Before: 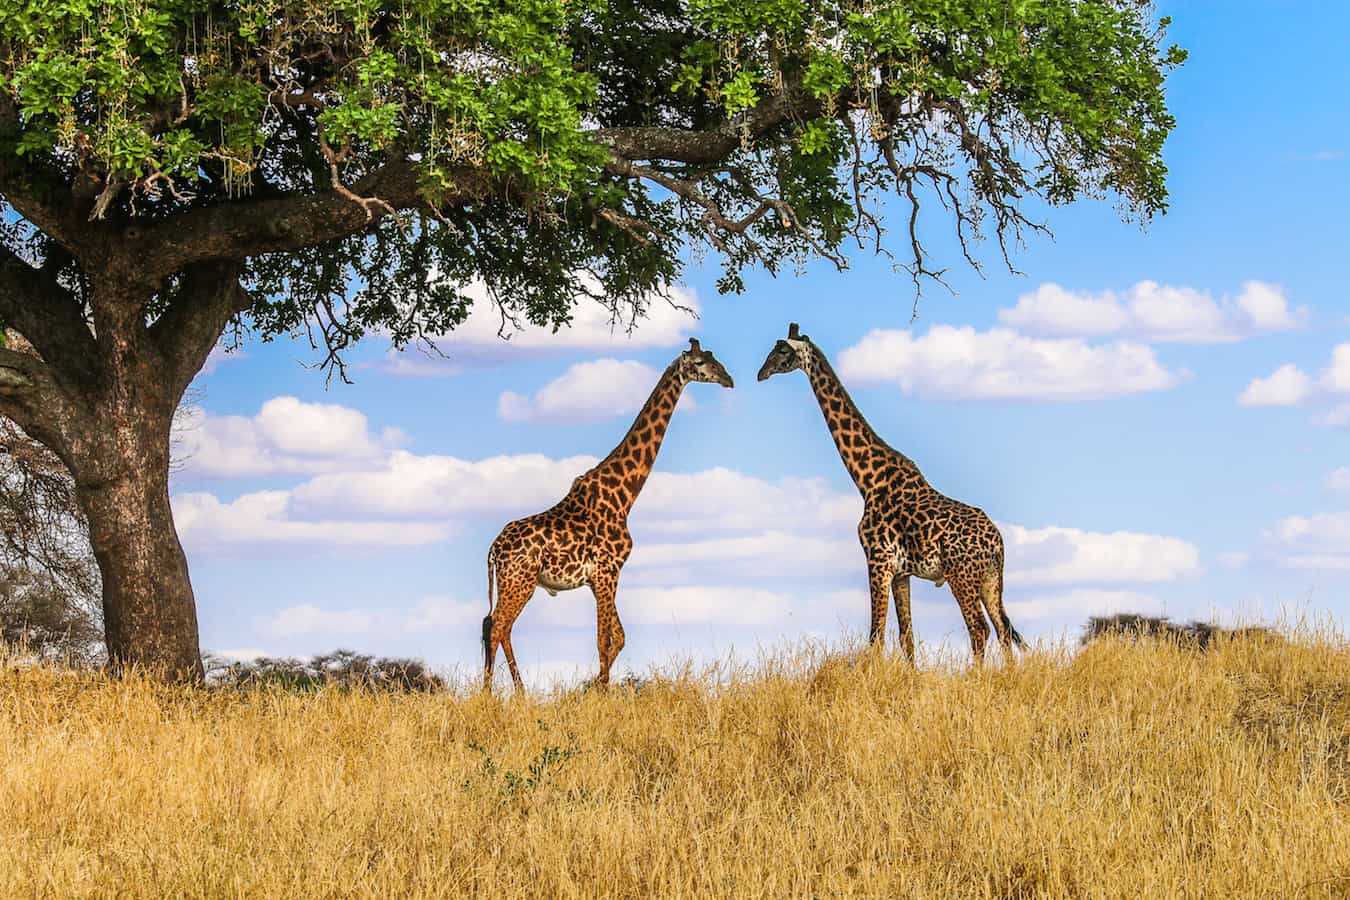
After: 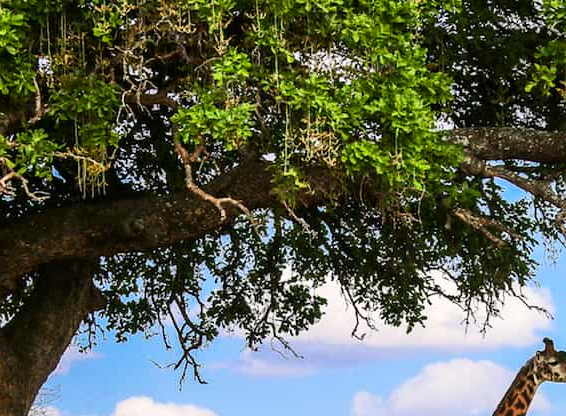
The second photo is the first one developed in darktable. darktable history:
crop and rotate: left 10.817%, top 0.062%, right 47.194%, bottom 53.626%
contrast brightness saturation: contrast 0.15, brightness -0.01, saturation 0.1
